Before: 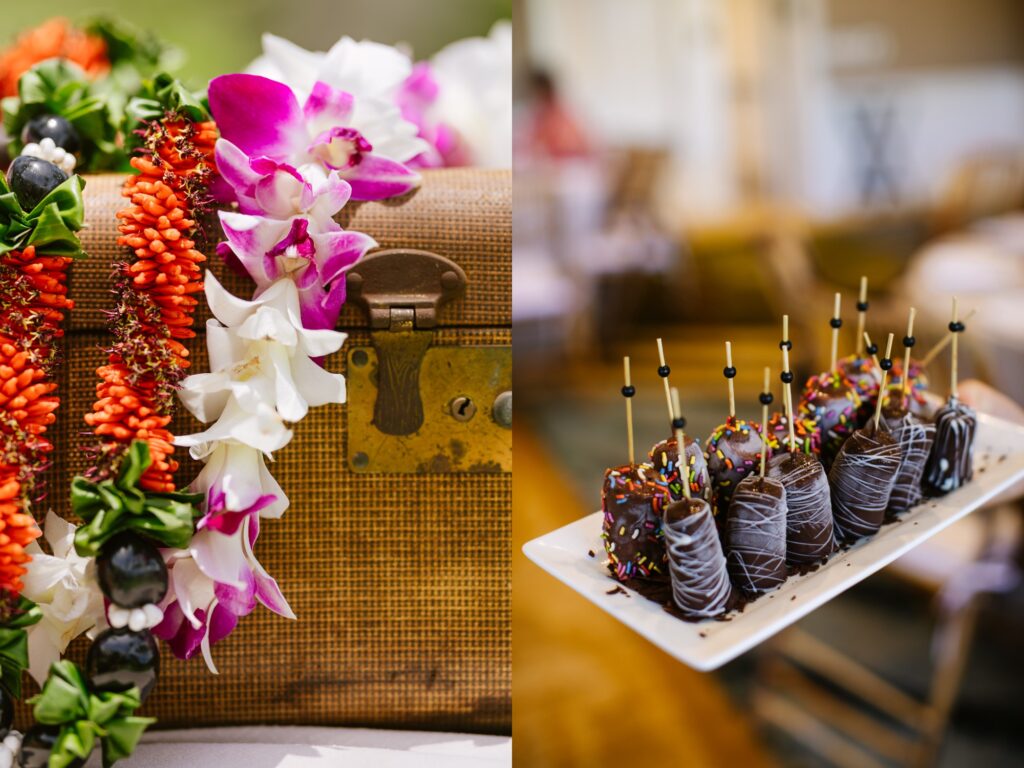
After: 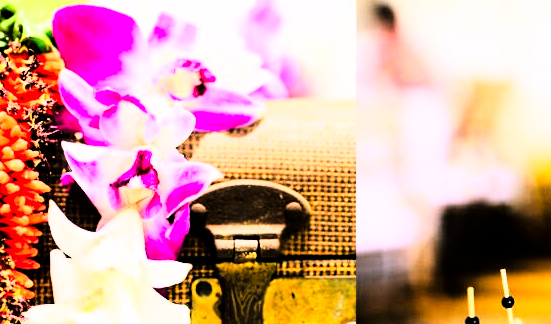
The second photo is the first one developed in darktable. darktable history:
tone curve: curves: ch0 [(0, 0) (0.004, 0) (0.133, 0.071) (0.325, 0.456) (0.832, 0.957) (1, 1)], color space Lab, linked channels, preserve colors none
rgb curve: curves: ch0 [(0, 0) (0.21, 0.15) (0.24, 0.21) (0.5, 0.75) (0.75, 0.96) (0.89, 0.99) (1, 1)]; ch1 [(0, 0.02) (0.21, 0.13) (0.25, 0.2) (0.5, 0.67) (0.75, 0.9) (0.89, 0.97) (1, 1)]; ch2 [(0, 0.02) (0.21, 0.13) (0.25, 0.2) (0.5, 0.67) (0.75, 0.9) (0.89, 0.97) (1, 1)], compensate middle gray true
crop: left 15.306%, top 9.065%, right 30.789%, bottom 48.638%
